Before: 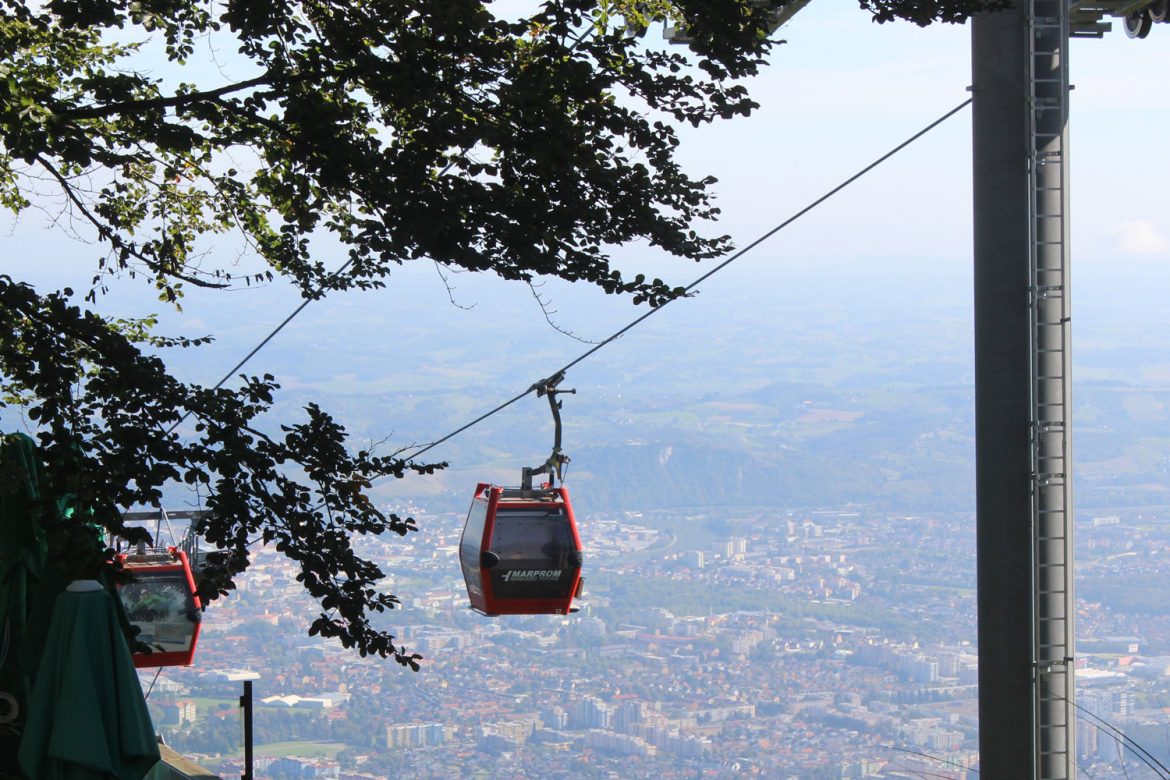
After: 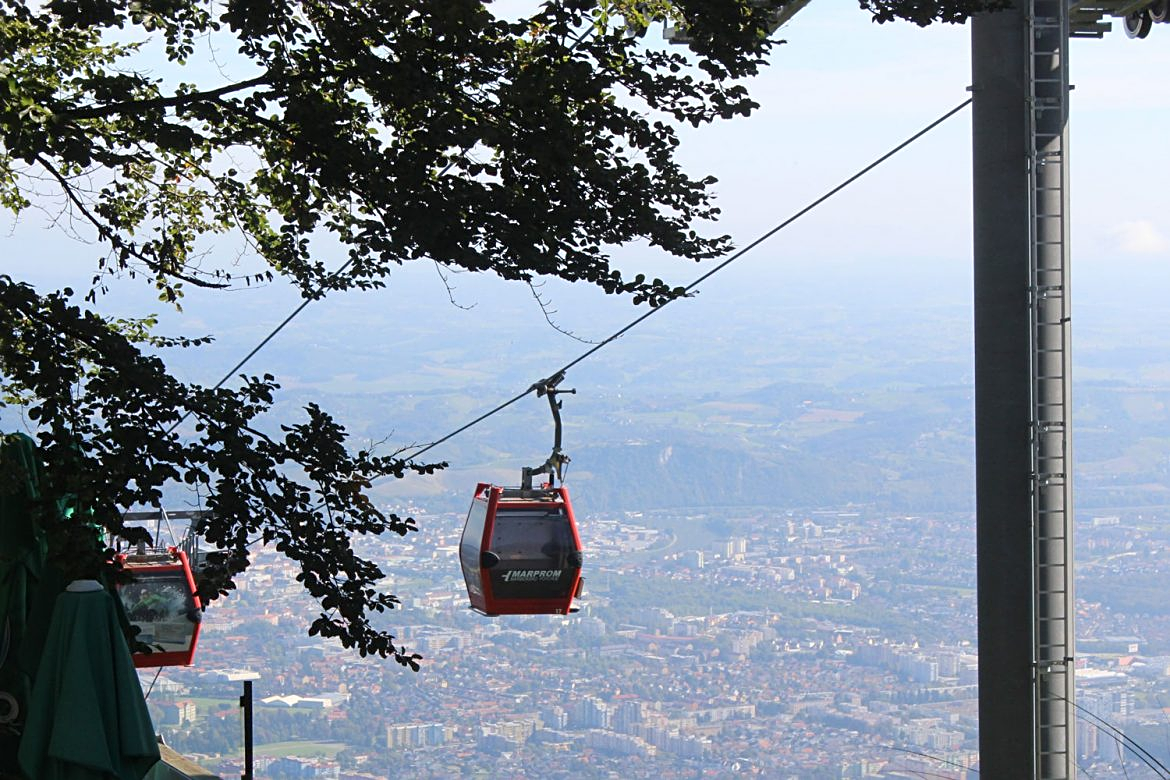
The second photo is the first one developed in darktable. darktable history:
sharpen: radius 2.172, amount 0.388, threshold 0.106
